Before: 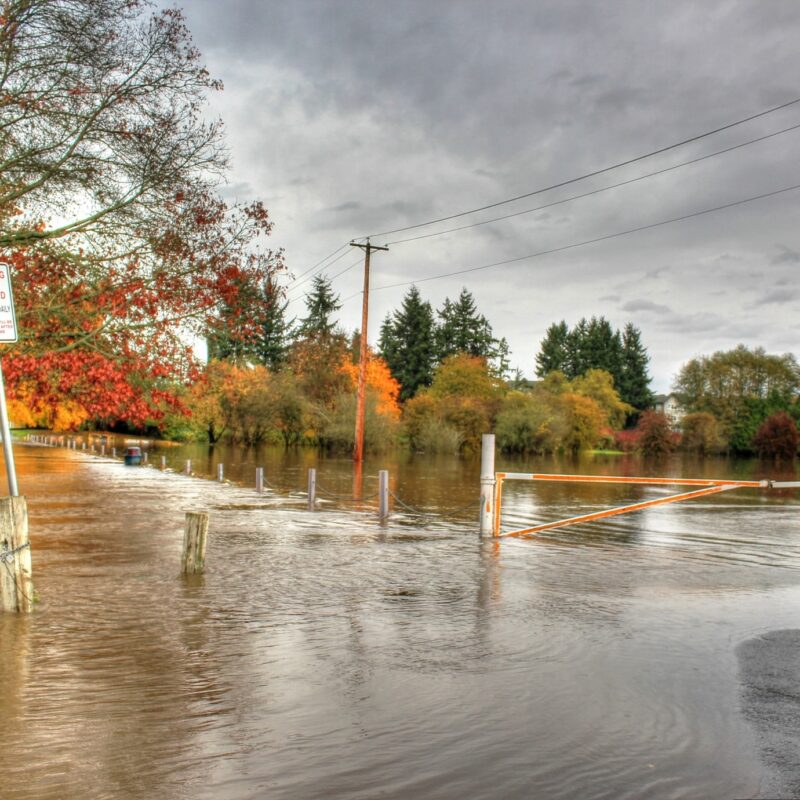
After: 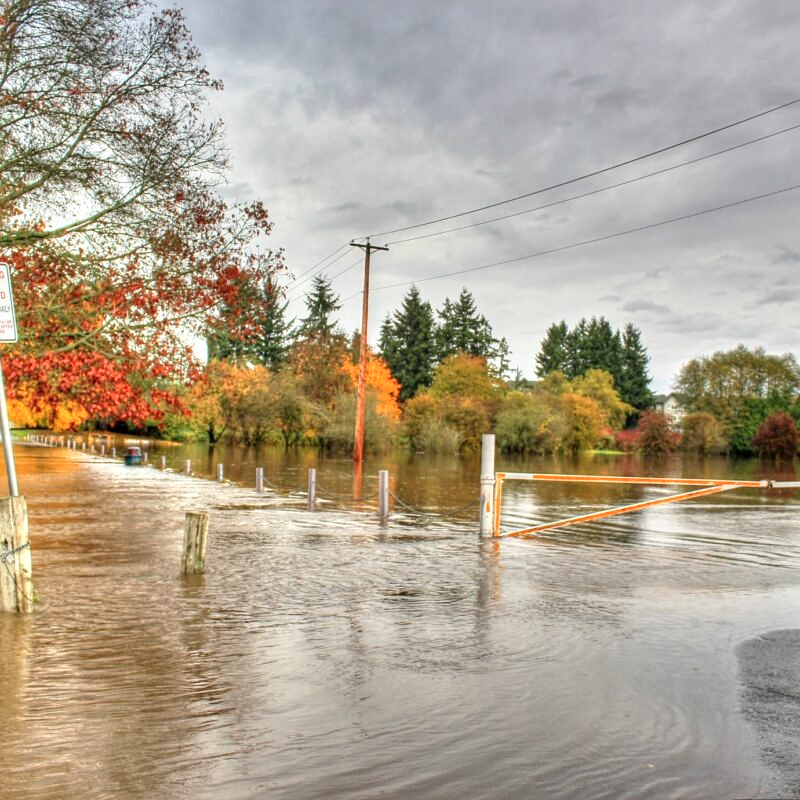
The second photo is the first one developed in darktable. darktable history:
tone equalizer: -8 EV 0.985 EV, -7 EV 0.974 EV, -6 EV 1.01 EV, -5 EV 1.02 EV, -4 EV 1.02 EV, -3 EV 0.716 EV, -2 EV 0.522 EV, -1 EV 0.228 EV
sharpen: amount 0.207
contrast brightness saturation: contrast 0.137
